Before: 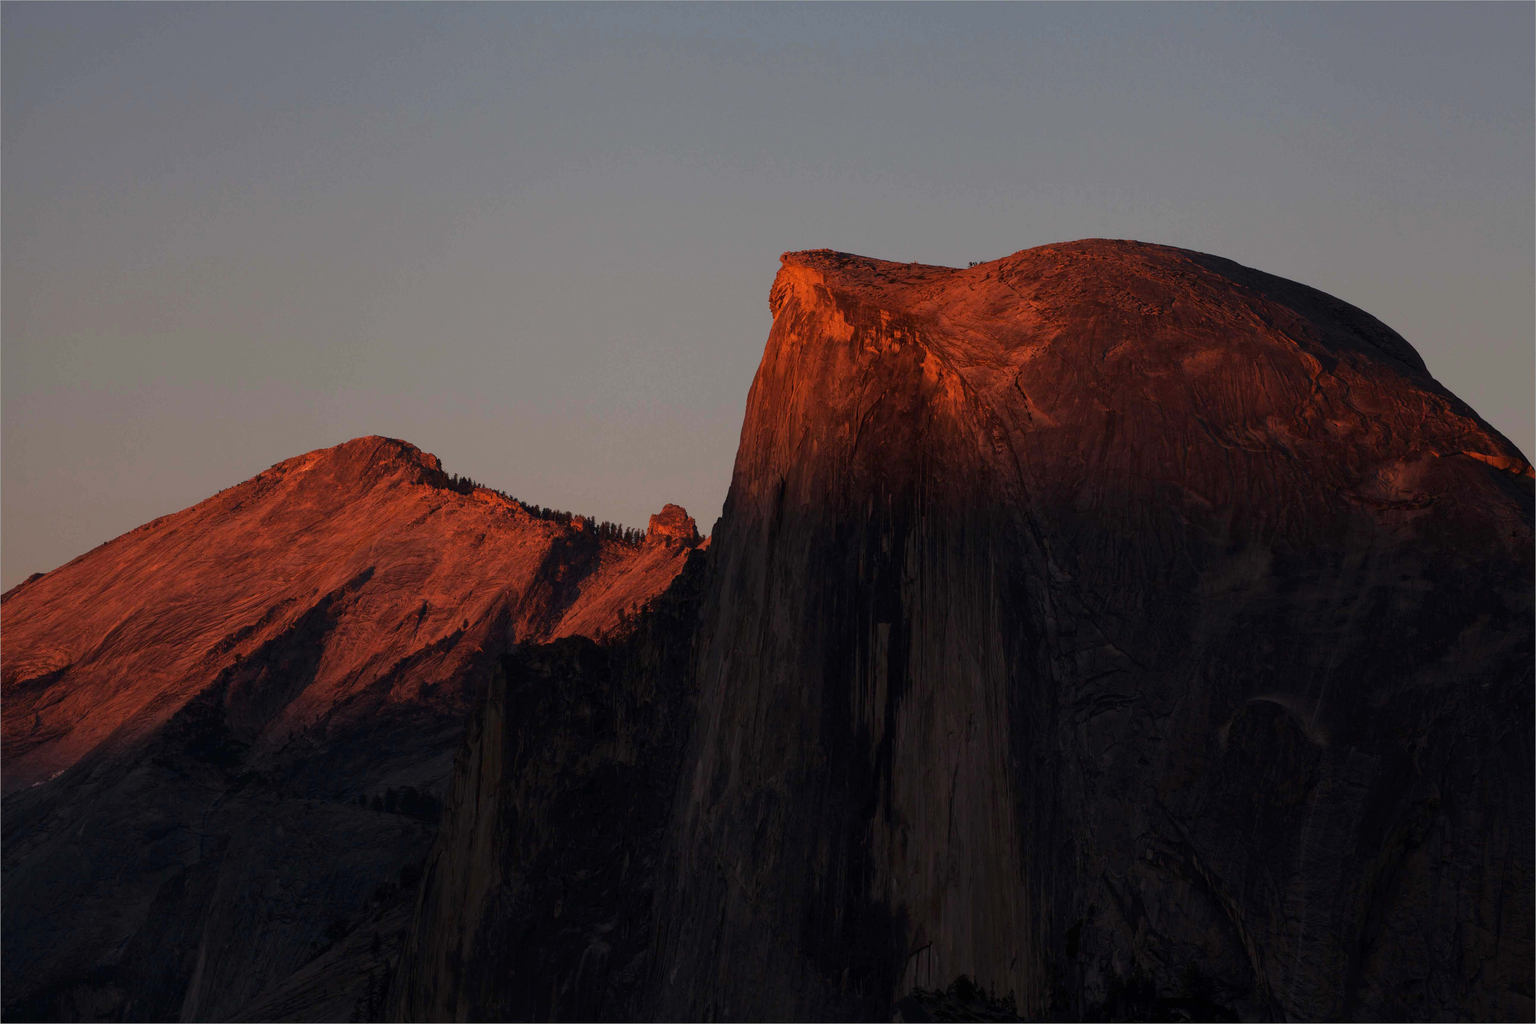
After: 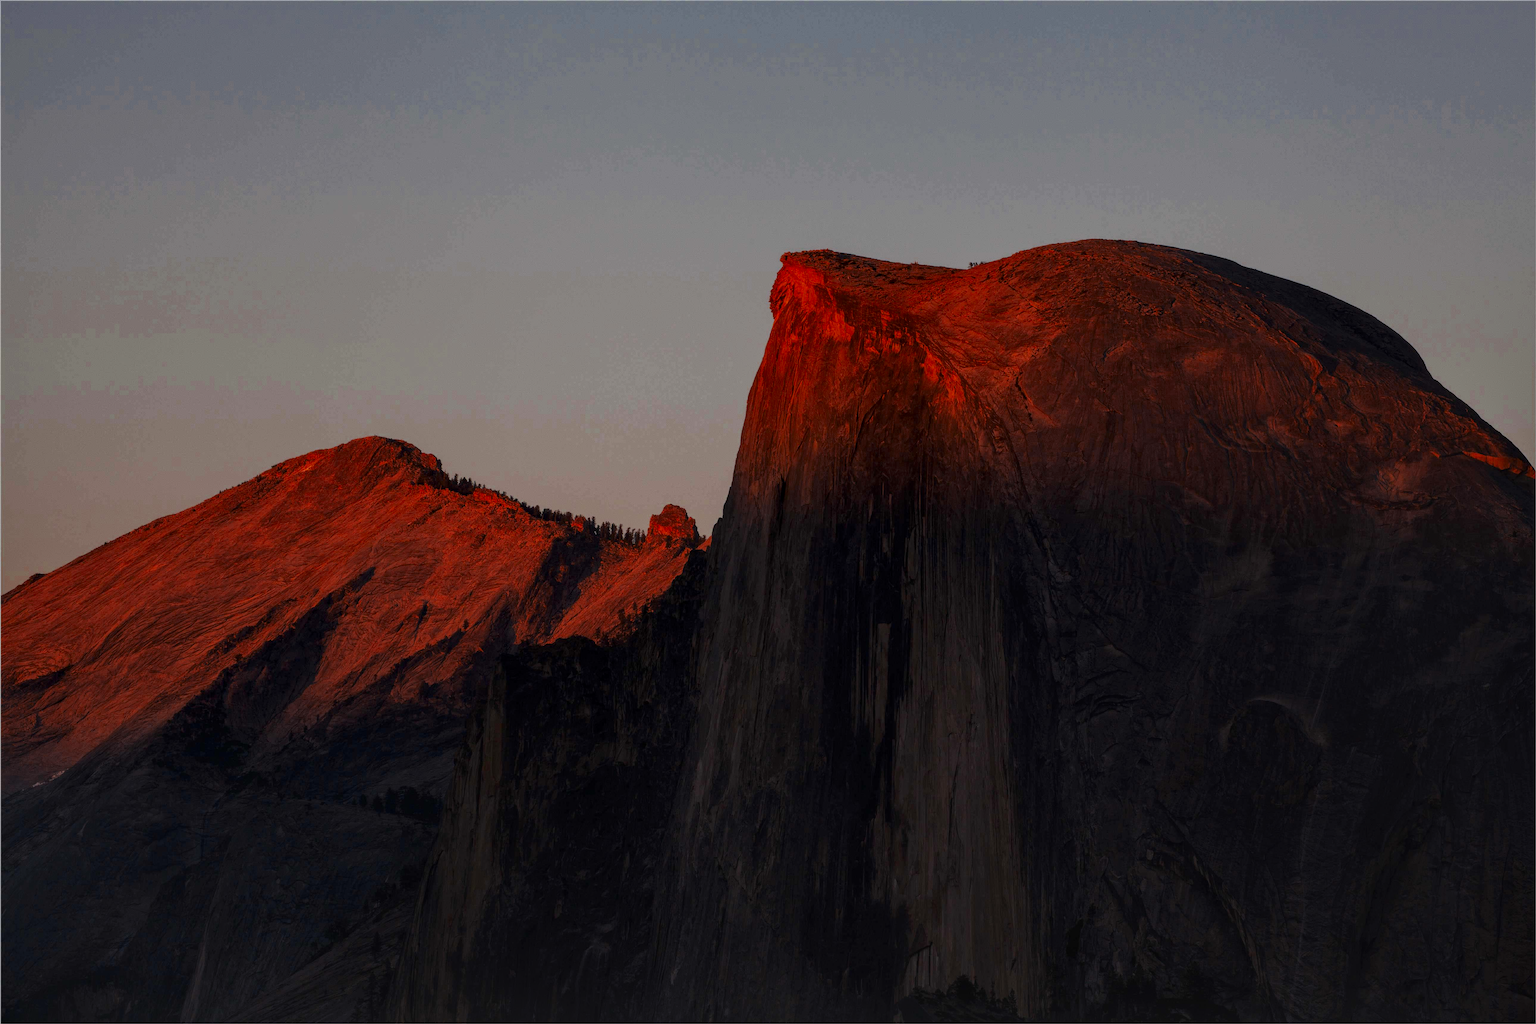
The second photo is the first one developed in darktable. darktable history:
local contrast: on, module defaults
color zones: curves: ch0 [(0, 0.5) (0.125, 0.4) (0.25, 0.5) (0.375, 0.4) (0.5, 0.4) (0.625, 0.35) (0.75, 0.35) (0.875, 0.5)]; ch1 [(0, 0.35) (0.125, 0.45) (0.25, 0.35) (0.375, 0.35) (0.5, 0.35) (0.625, 0.35) (0.75, 0.45) (0.875, 0.35)]; ch2 [(0, 0.6) (0.125, 0.5) (0.25, 0.5) (0.375, 0.6) (0.5, 0.6) (0.625, 0.5) (0.75, 0.5) (0.875, 0.5)]
contrast brightness saturation: contrast 0.09, saturation 0.278
